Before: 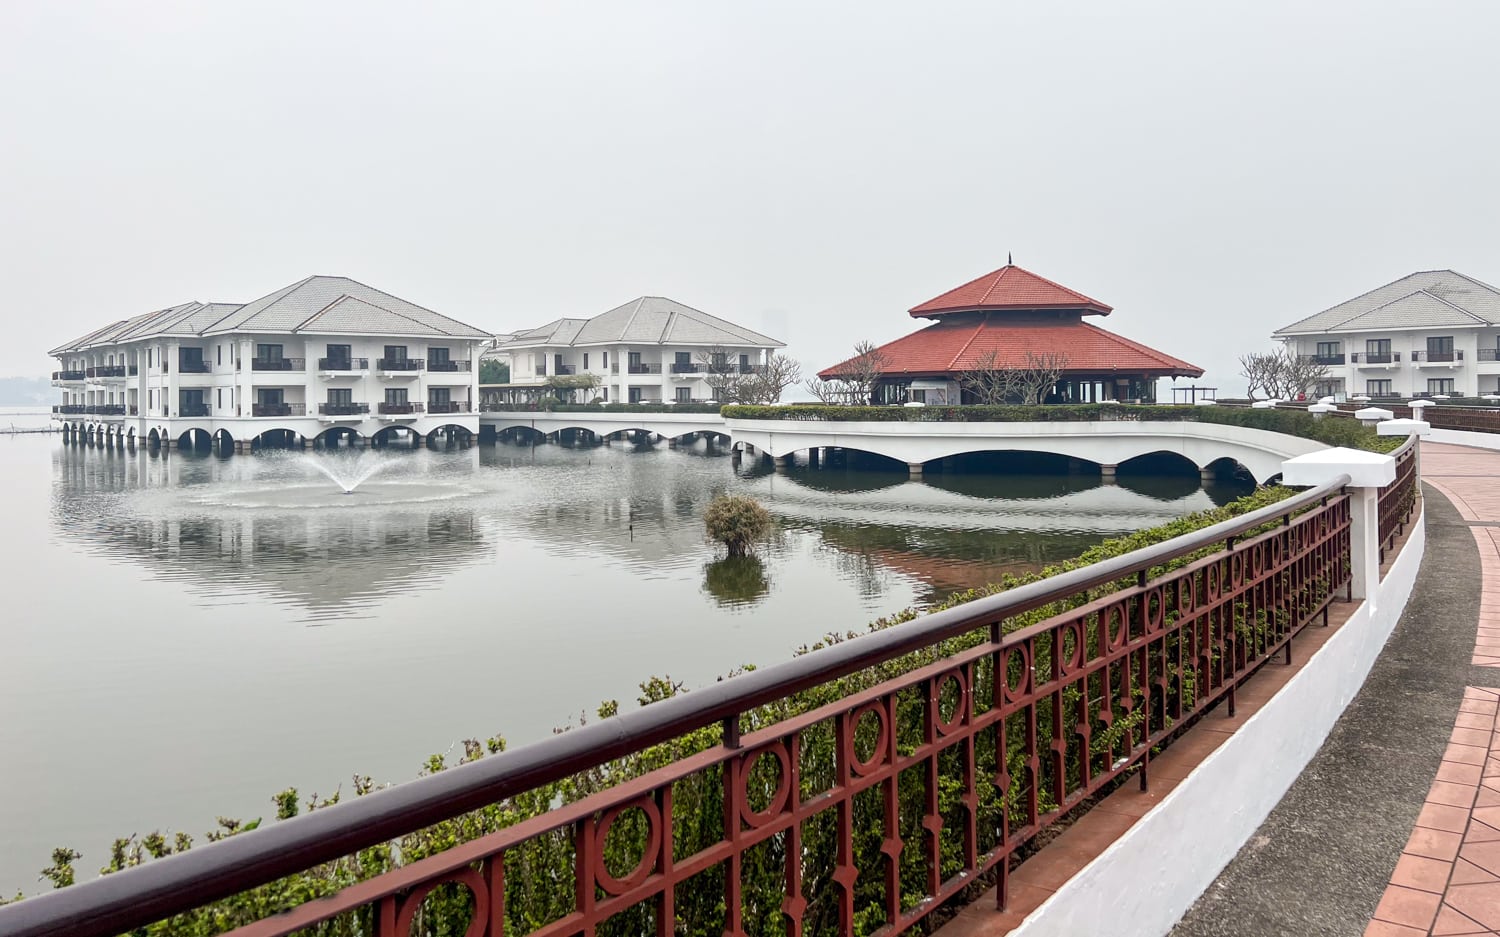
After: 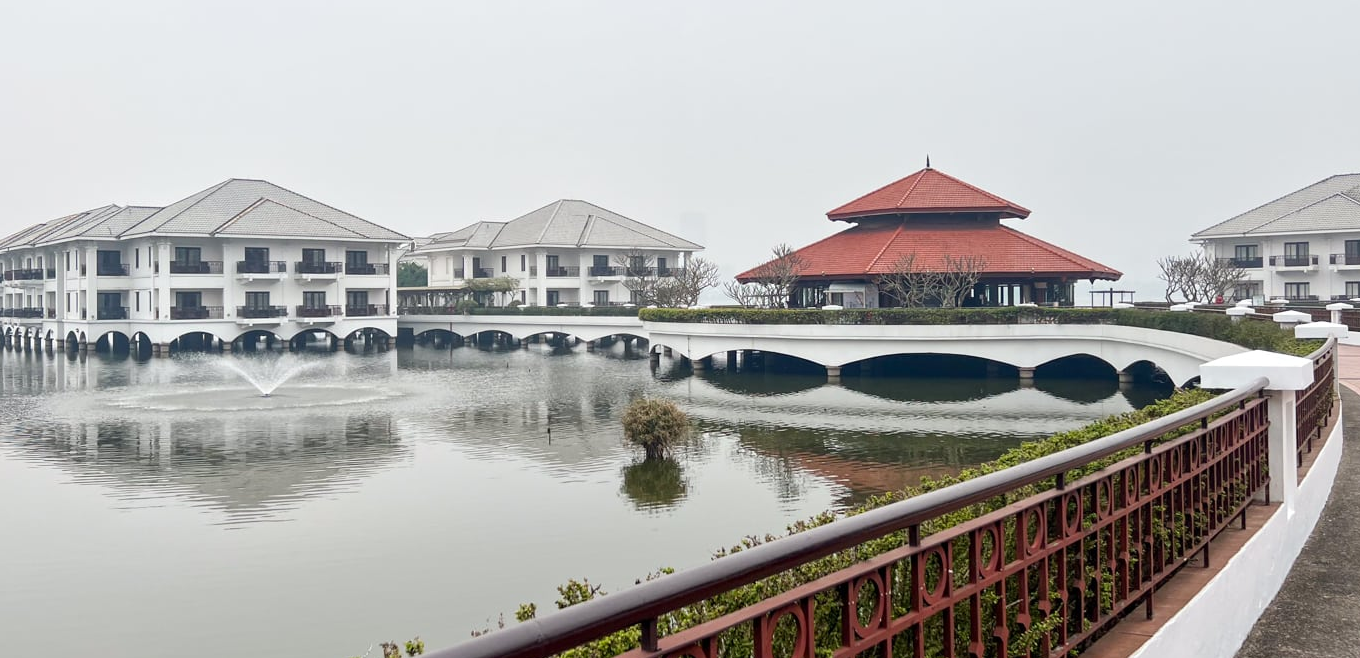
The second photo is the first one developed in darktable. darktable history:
crop: left 5.473%, top 10.384%, right 3.813%, bottom 19.305%
